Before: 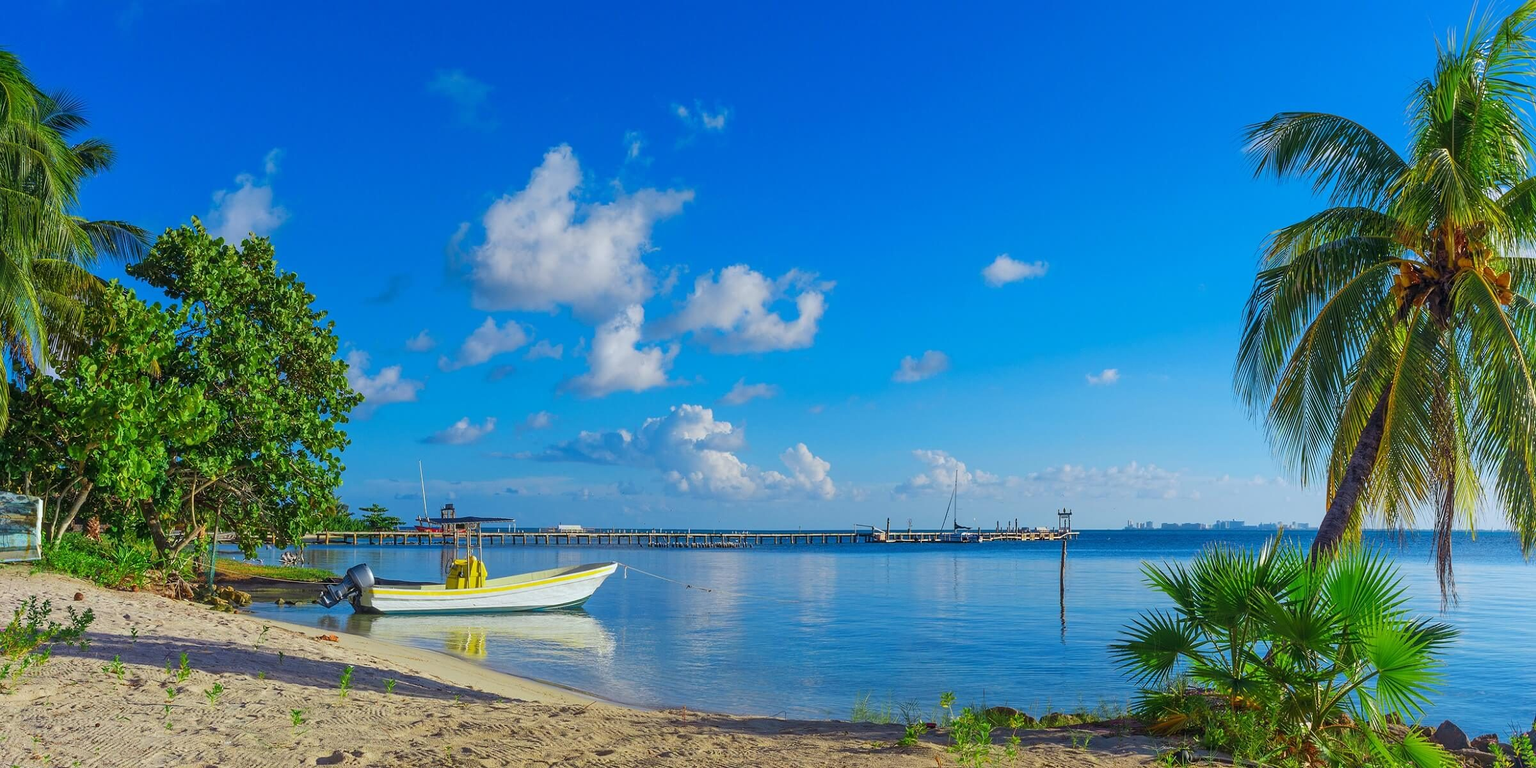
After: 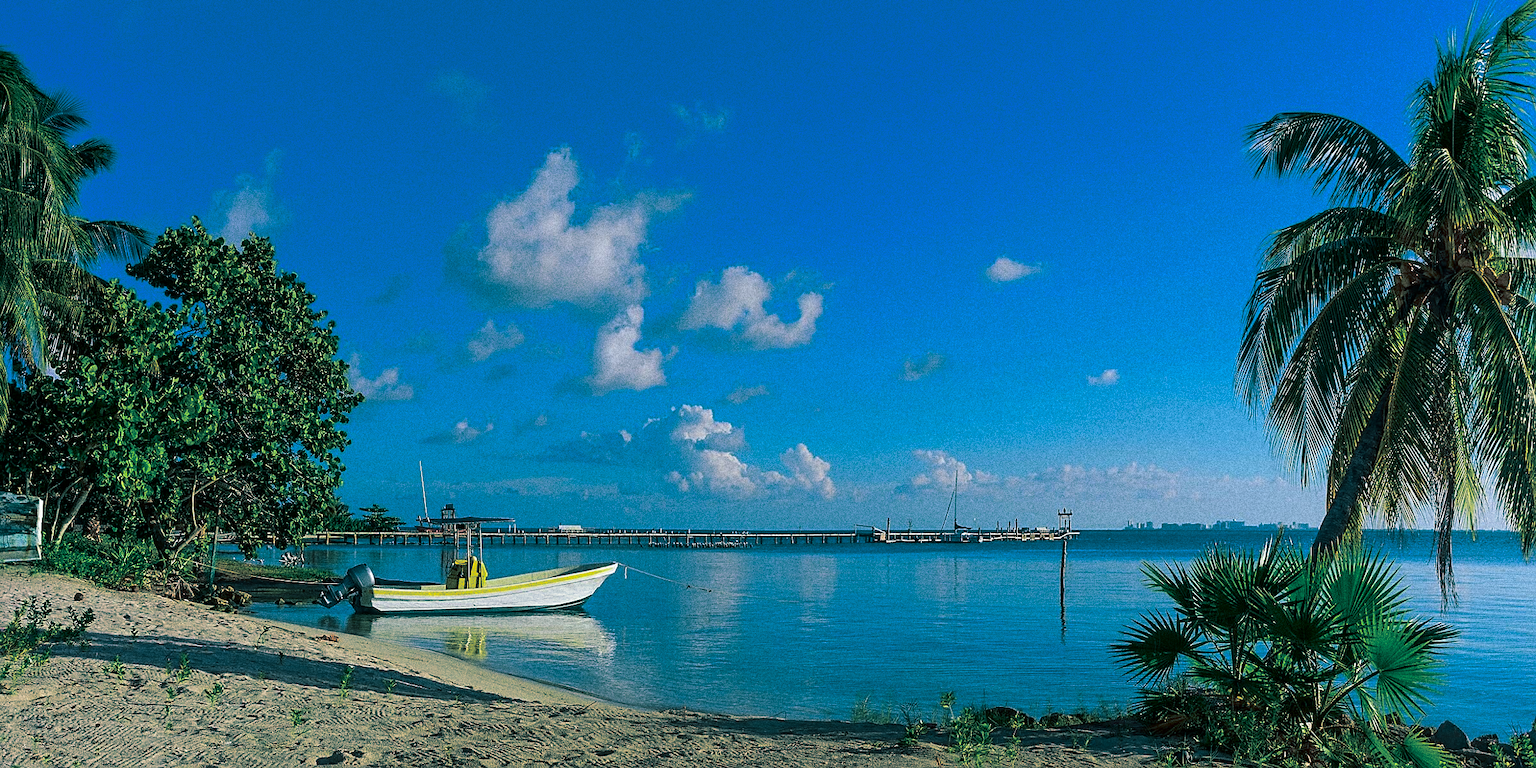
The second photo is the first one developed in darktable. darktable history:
sharpen: on, module defaults
white balance: red 1.004, blue 1.024
contrast brightness saturation: contrast 0.1, brightness -0.26, saturation 0.14
grain: coarseness 10.62 ISO, strength 55.56%
split-toning: shadows › hue 186.43°, highlights › hue 49.29°, compress 30.29%
